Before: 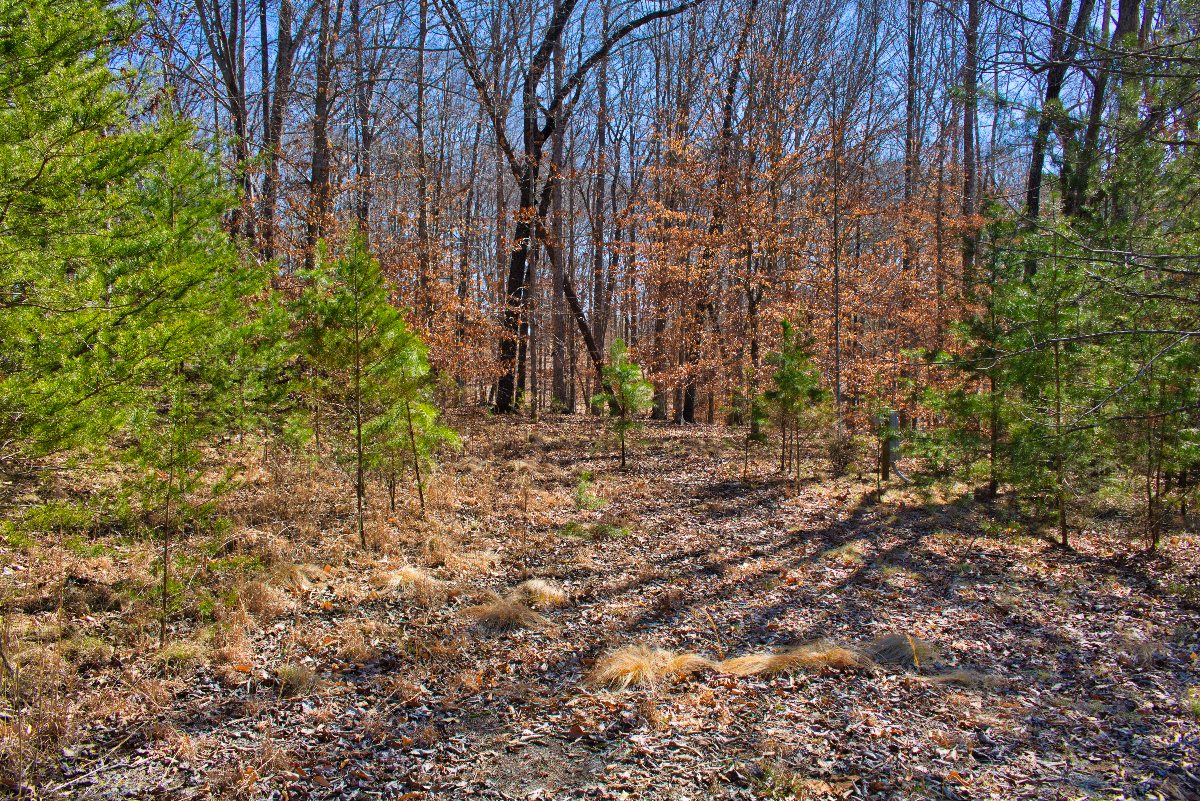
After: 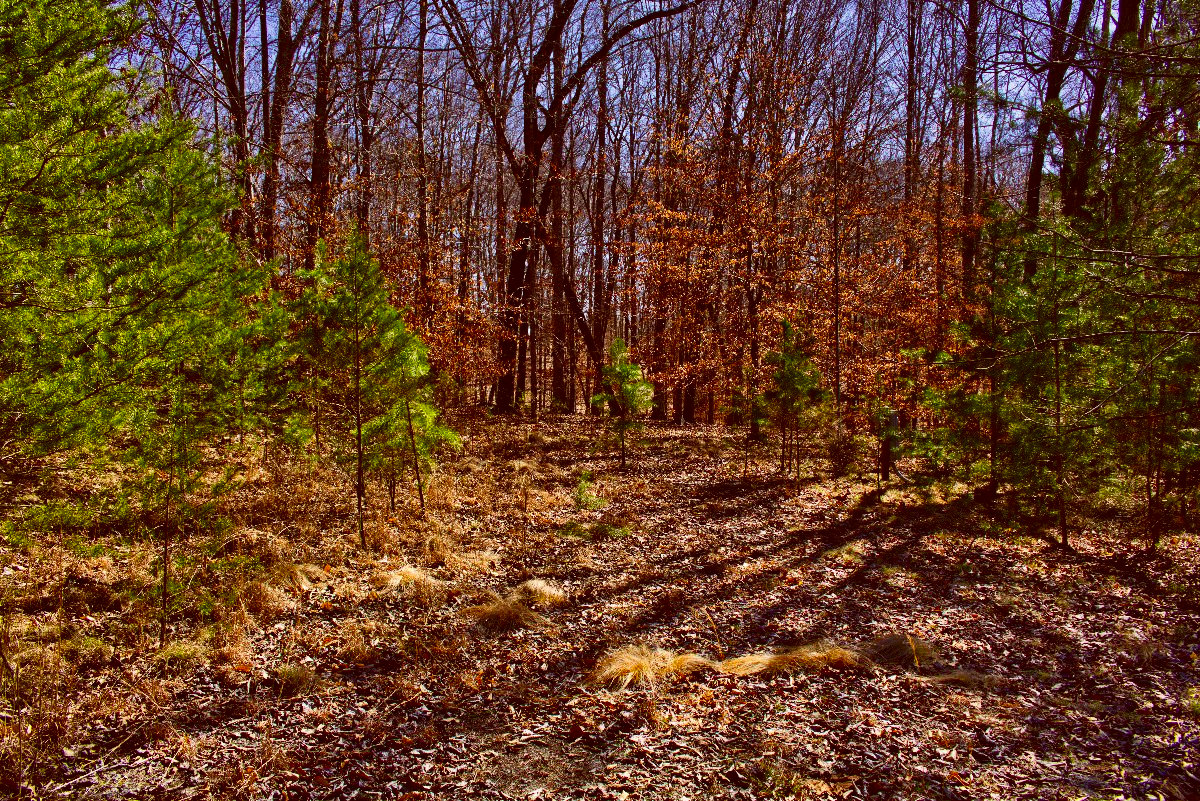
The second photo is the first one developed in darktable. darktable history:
white balance: red 0.984, blue 1.059
color correction: highlights a* 1.12, highlights b* 24.26, shadows a* 15.58, shadows b* 24.26
contrast brightness saturation: contrast 0.19, brightness -0.24, saturation 0.11
color calibration: illuminant as shot in camera, x 0.358, y 0.373, temperature 4628.91 K
